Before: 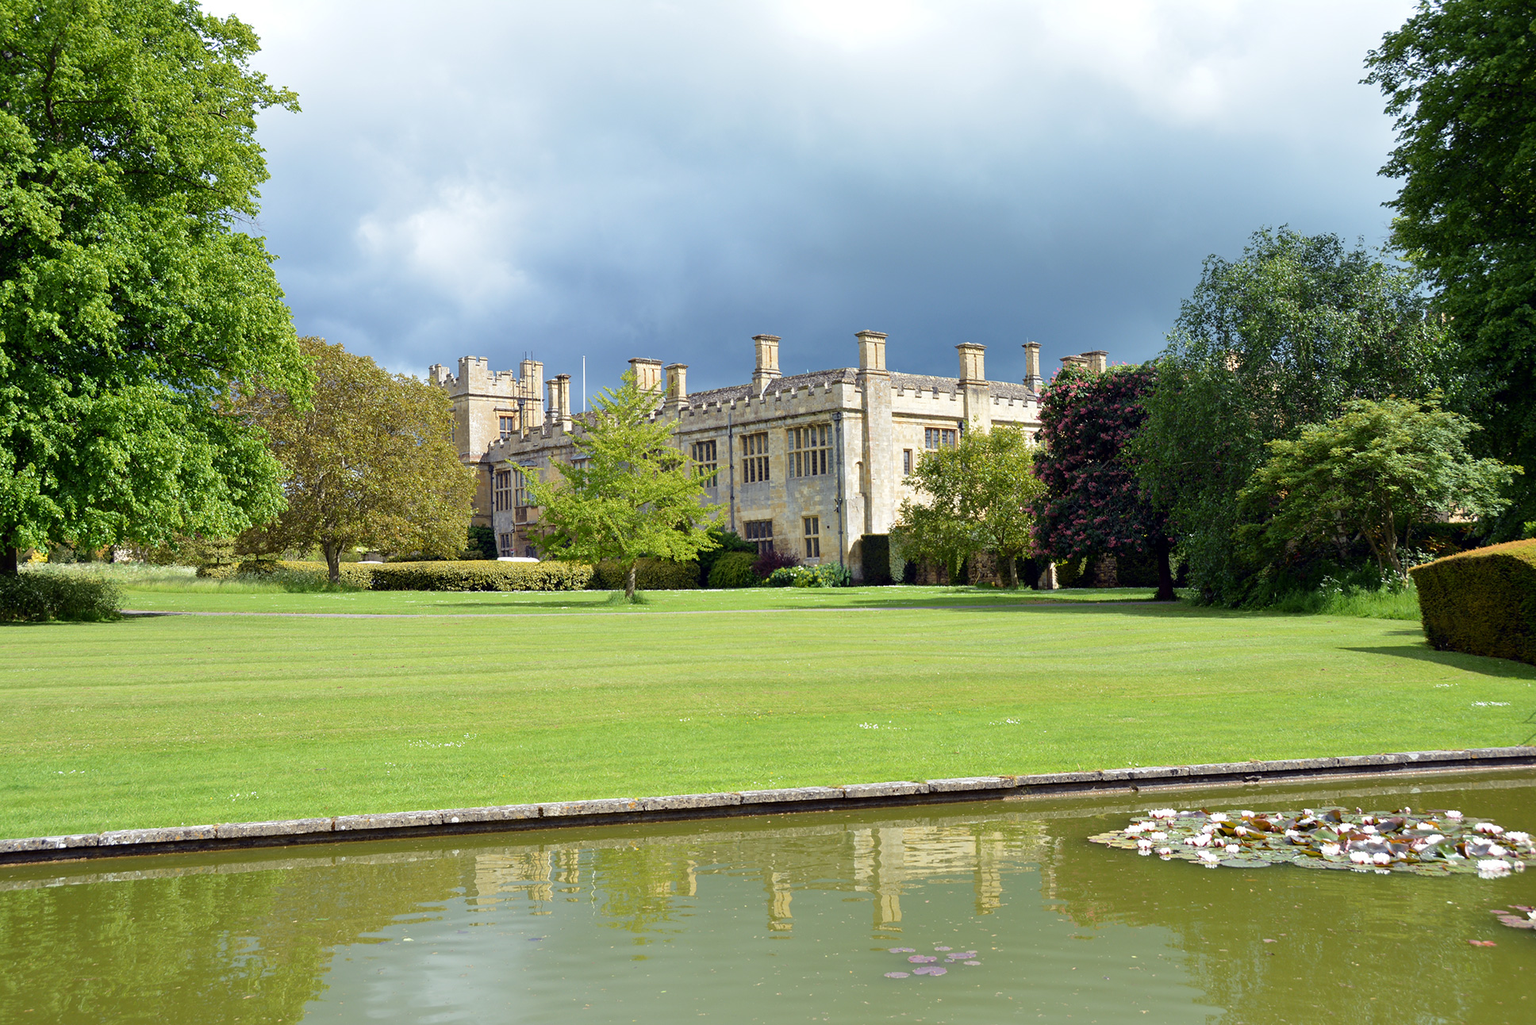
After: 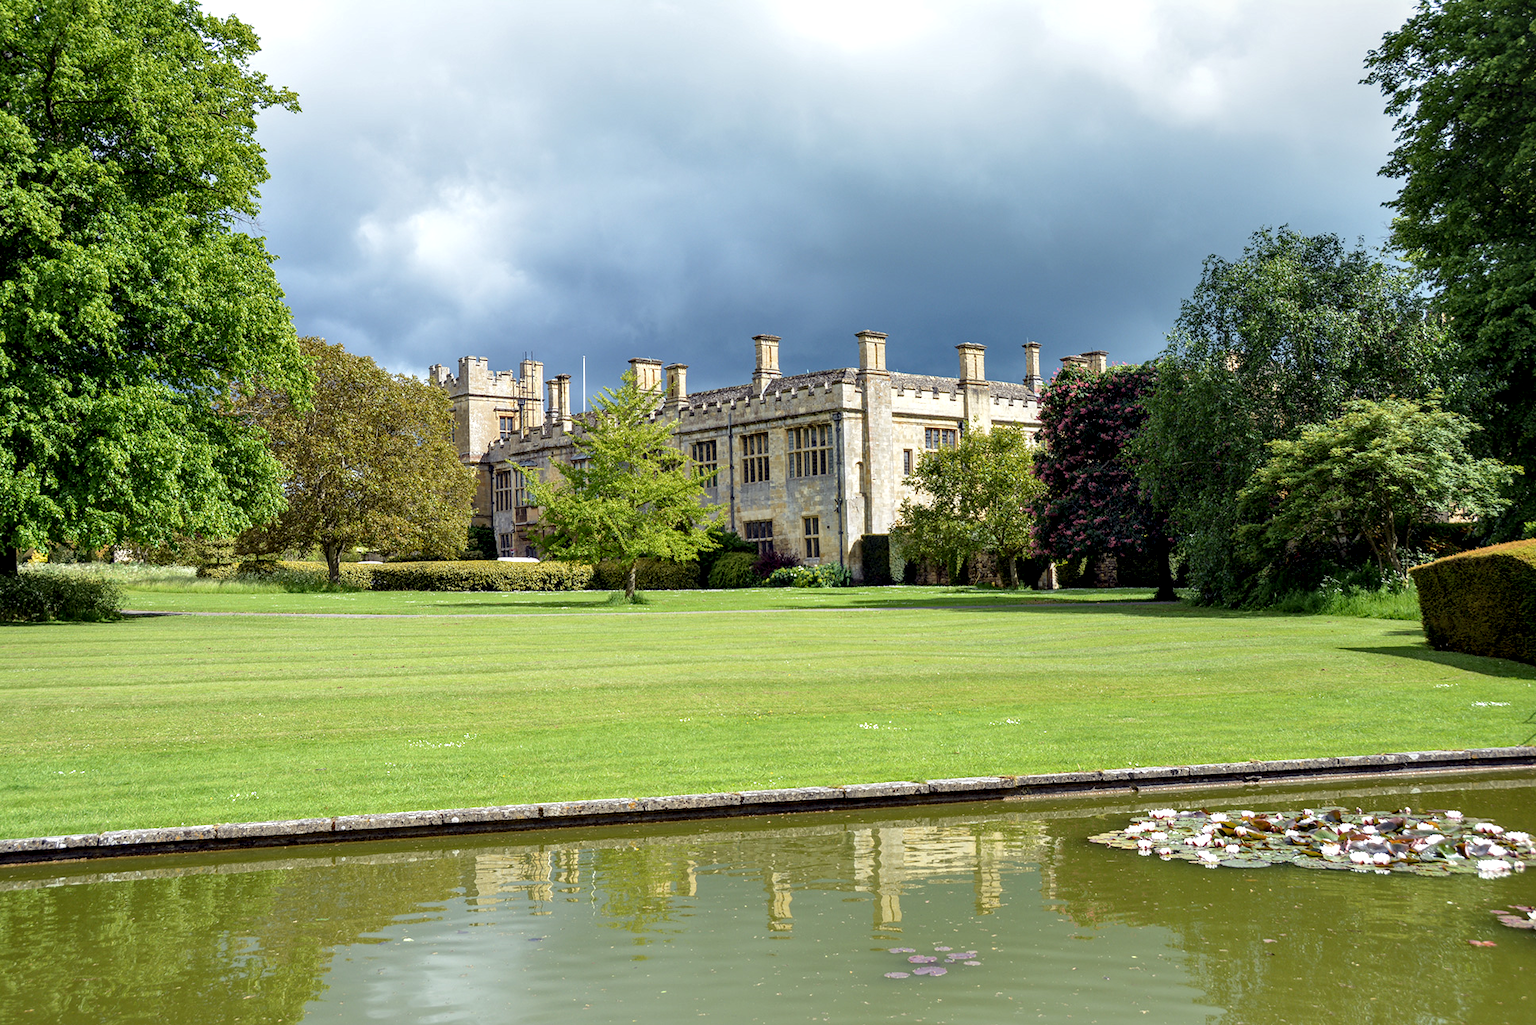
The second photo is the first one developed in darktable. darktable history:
tone equalizer: on, module defaults
local contrast: highlights 25%, detail 150%
